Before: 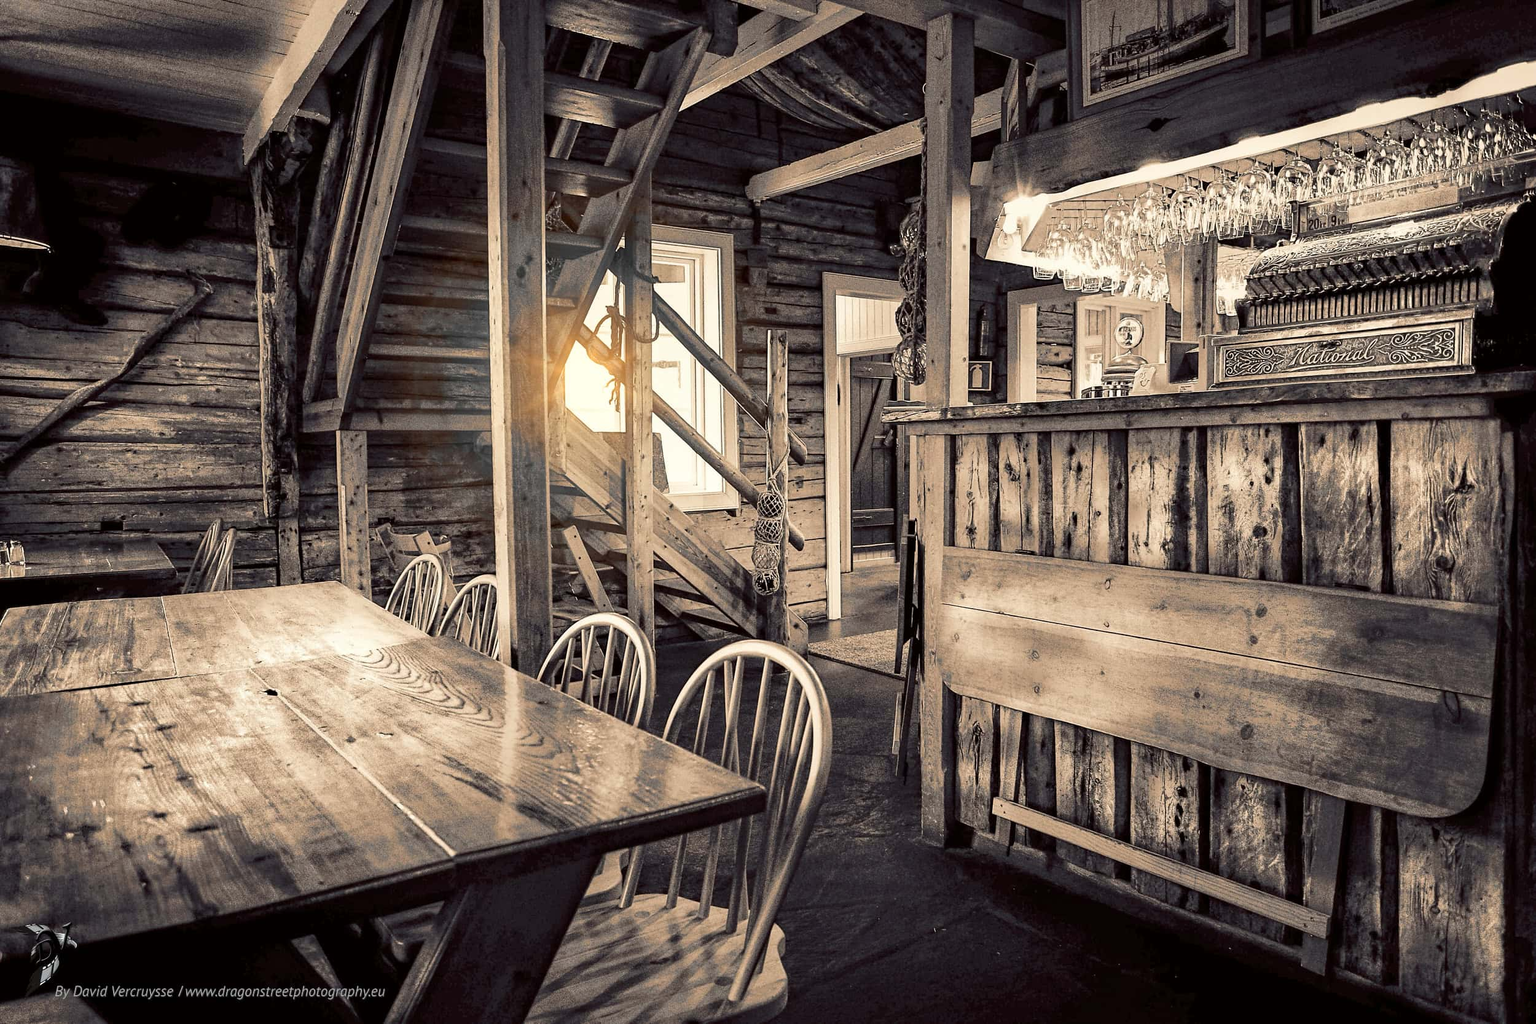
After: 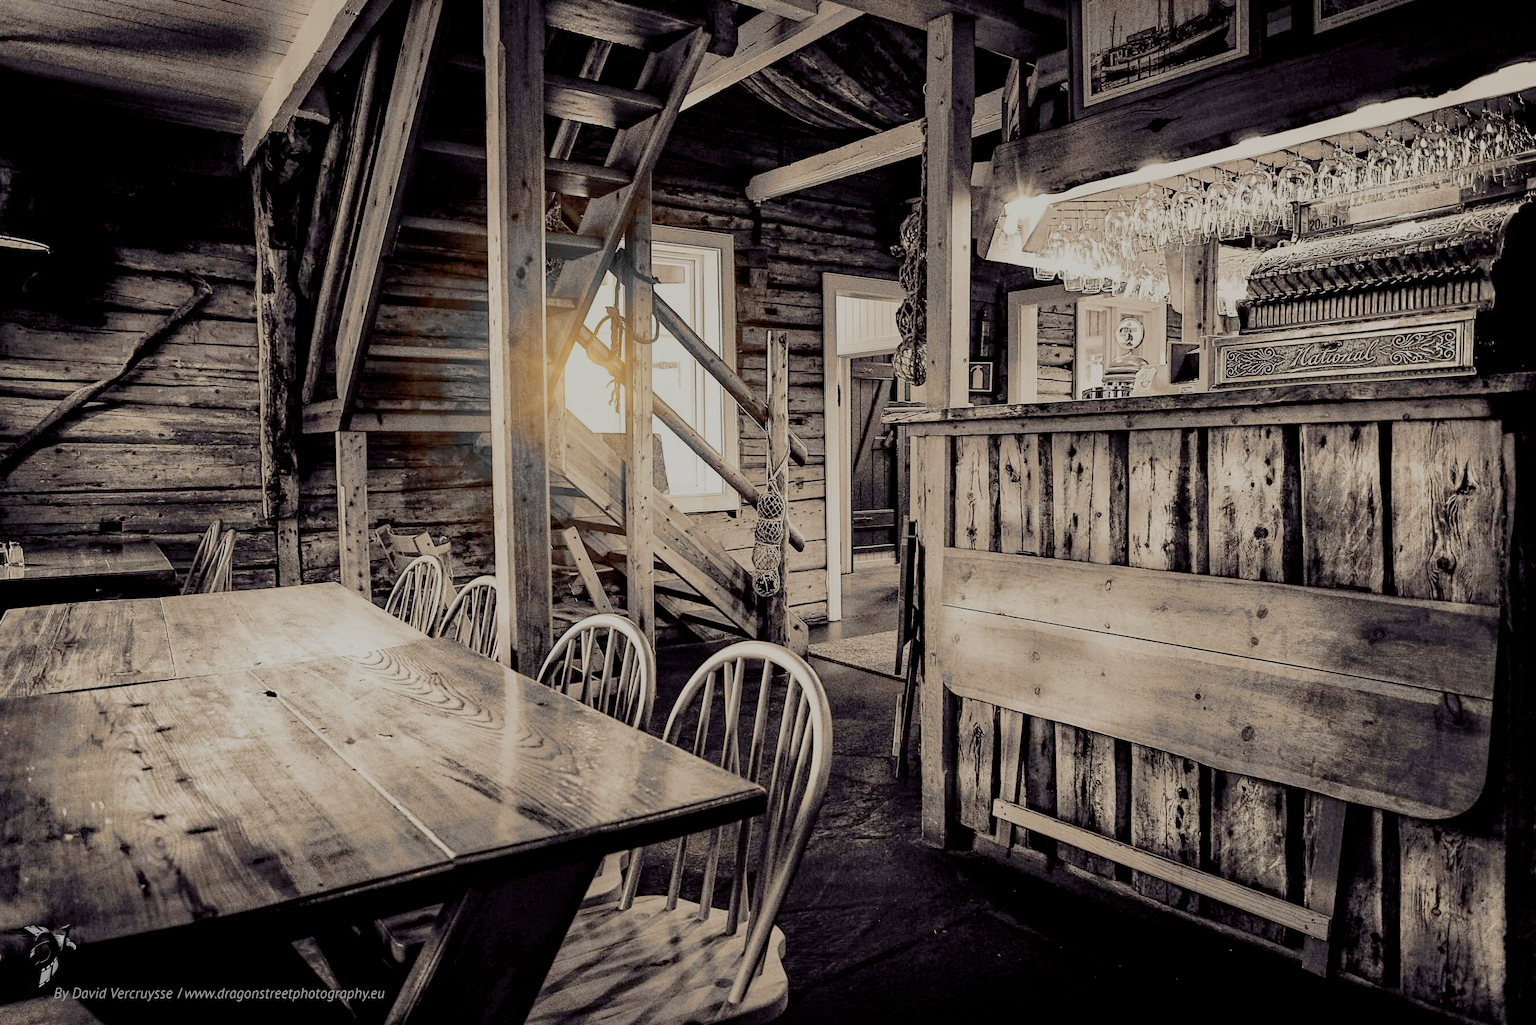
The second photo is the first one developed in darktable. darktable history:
filmic rgb: middle gray luminance 18%, black relative exposure -7.5 EV, white relative exposure 8.5 EV, threshold 6 EV, target black luminance 0%, hardness 2.23, latitude 18.37%, contrast 0.878, highlights saturation mix 5%, shadows ↔ highlights balance 10.15%, add noise in highlights 0, preserve chrominance no, color science v3 (2019), use custom middle-gray values true, iterations of high-quality reconstruction 0, contrast in highlights soft, enable highlight reconstruction true
crop and rotate: left 0.126%
